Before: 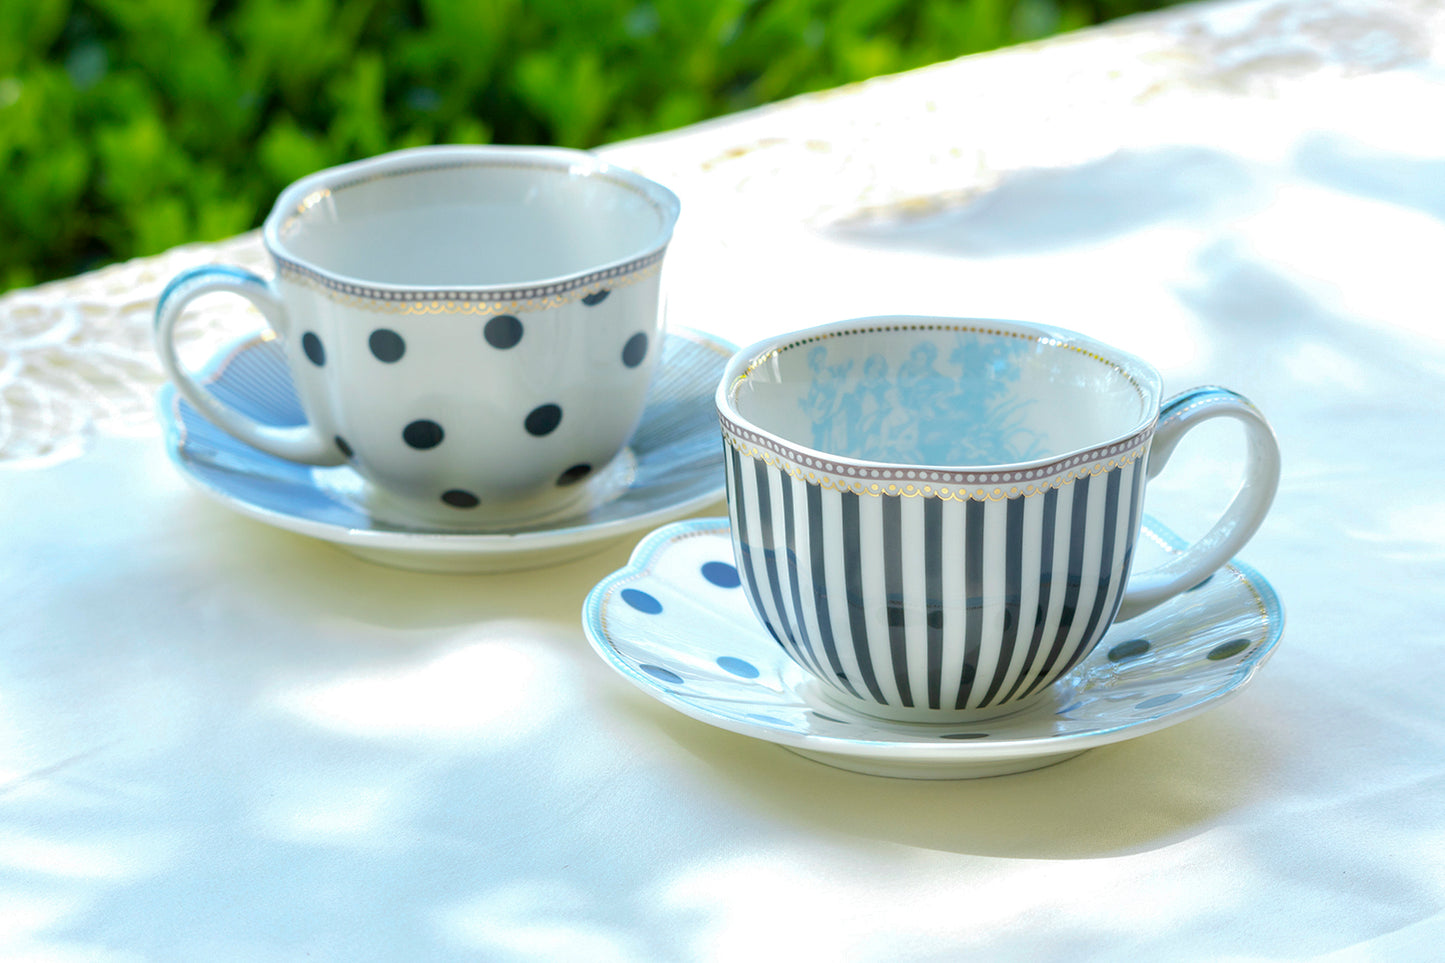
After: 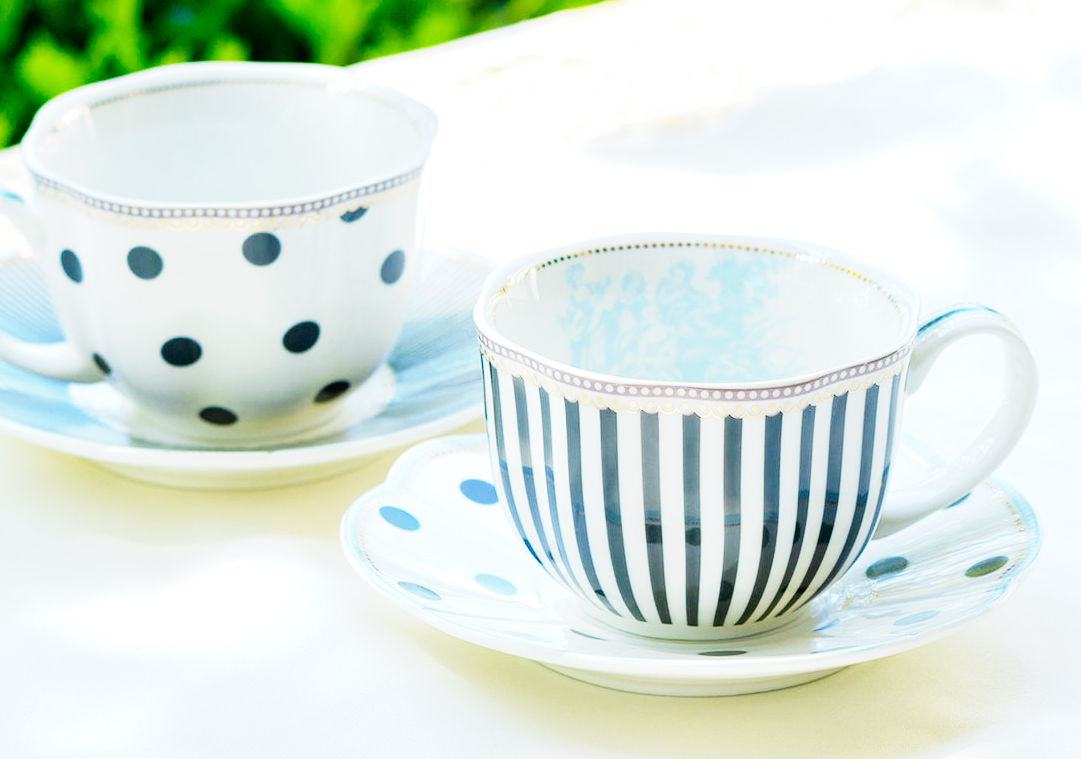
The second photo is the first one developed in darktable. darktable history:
crop: left 16.768%, top 8.653%, right 8.362%, bottom 12.485%
base curve: curves: ch0 [(0, 0) (0, 0.001) (0.001, 0.001) (0.004, 0.002) (0.007, 0.004) (0.015, 0.013) (0.033, 0.045) (0.052, 0.096) (0.075, 0.17) (0.099, 0.241) (0.163, 0.42) (0.219, 0.55) (0.259, 0.616) (0.327, 0.722) (0.365, 0.765) (0.522, 0.873) (0.547, 0.881) (0.689, 0.919) (0.826, 0.952) (1, 1)], preserve colors none
